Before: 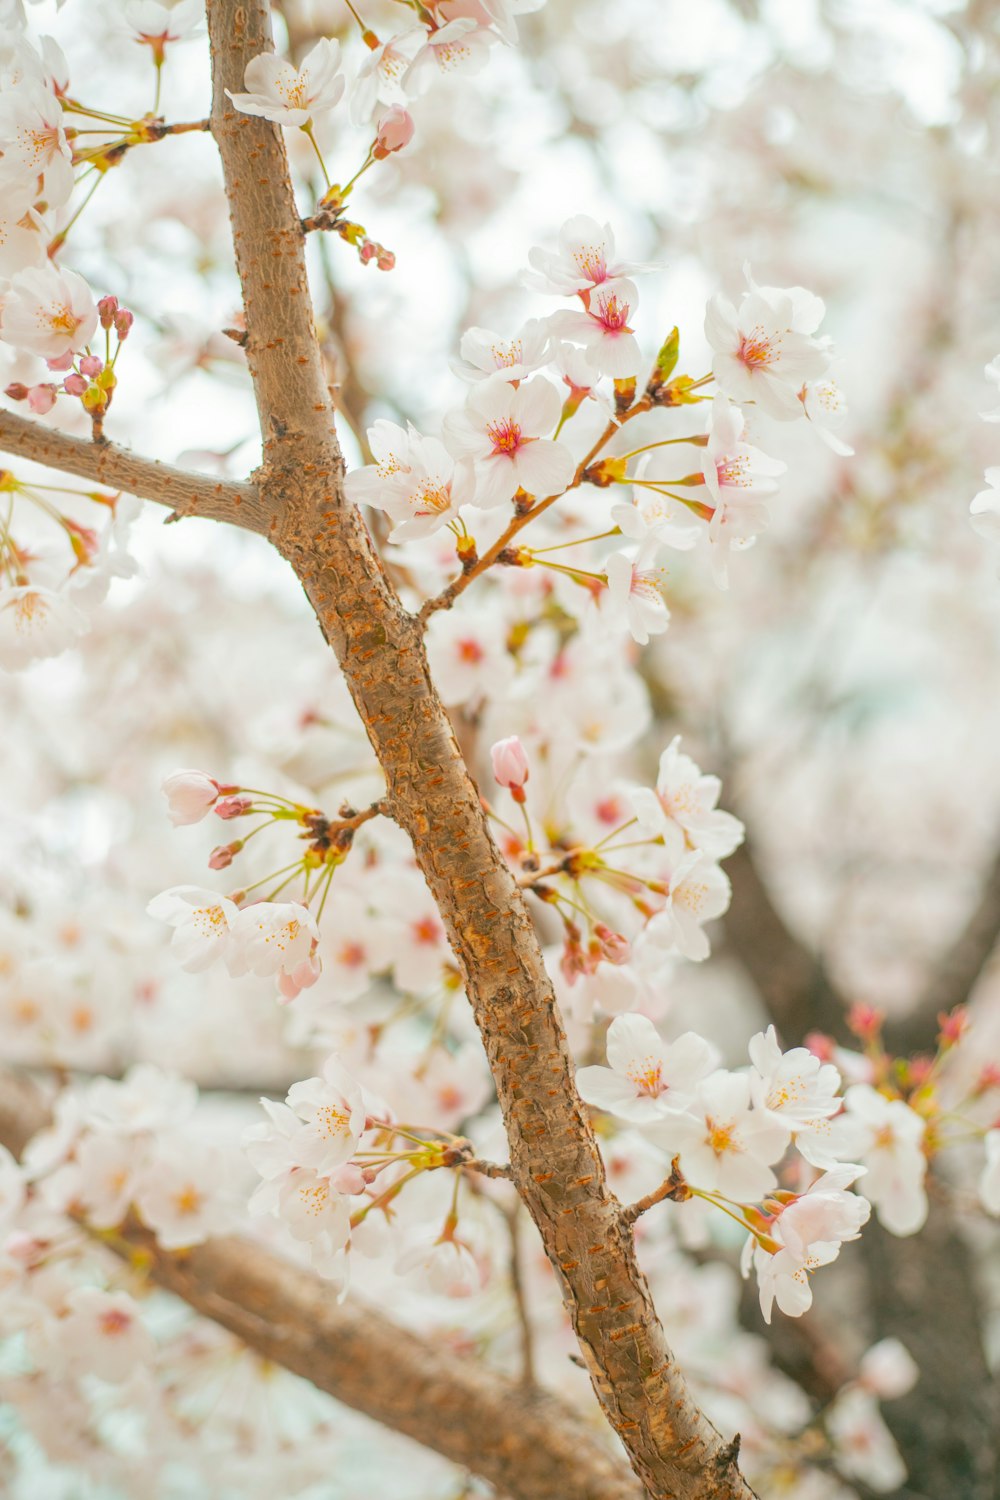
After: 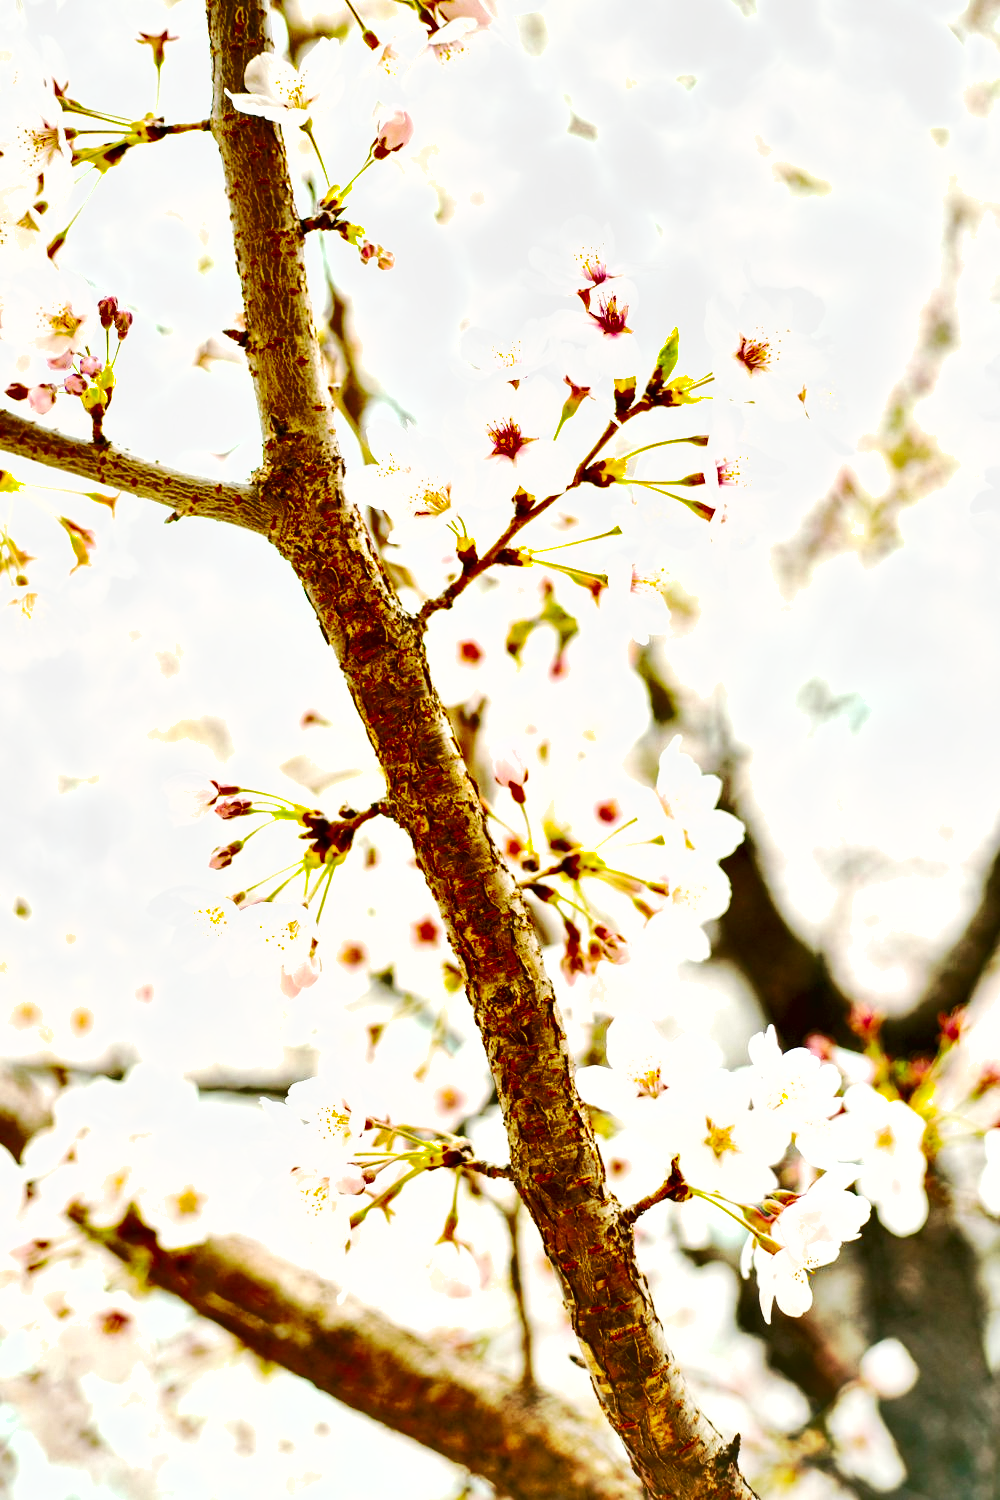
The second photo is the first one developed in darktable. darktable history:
exposure: black level correction 0, exposure 1.5 EV, compensate highlight preservation false
shadows and highlights: shadows 80.73, white point adjustment -9.07, highlights -61.46, soften with gaussian
base curve: curves: ch0 [(0.017, 0) (0.425, 0.441) (0.844, 0.933) (1, 1)], preserve colors none
